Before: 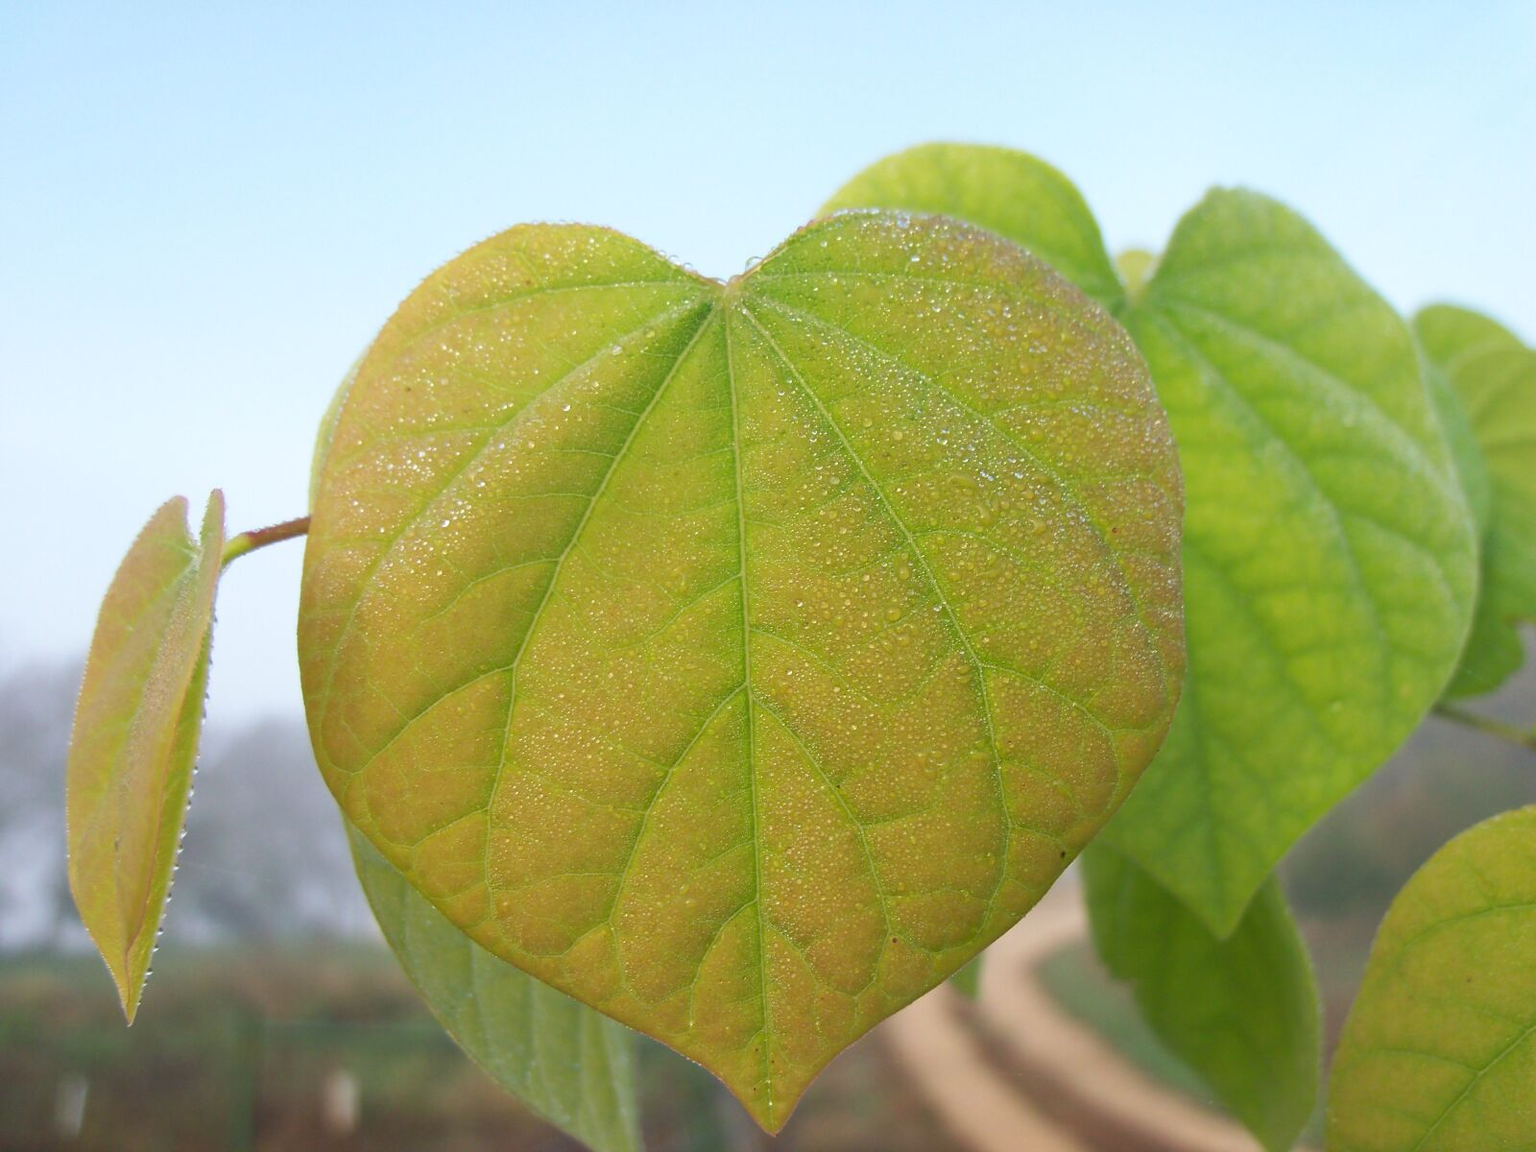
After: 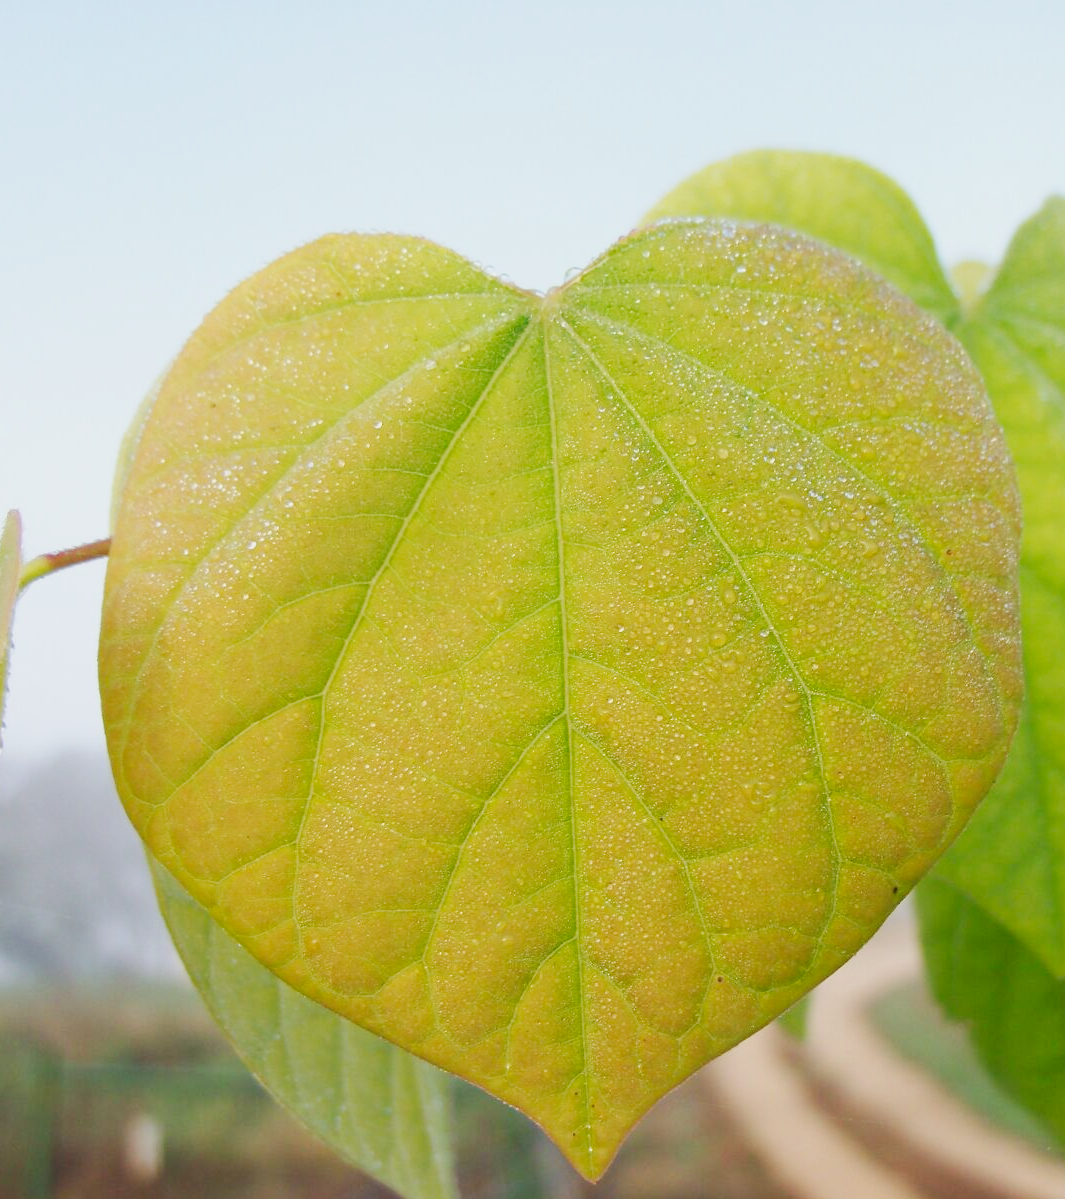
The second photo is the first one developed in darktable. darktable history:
crop and rotate: left 13.358%, right 20.031%
tone curve: curves: ch0 [(0, 0) (0.239, 0.248) (0.508, 0.606) (0.826, 0.855) (1, 0.945)]; ch1 [(0, 0) (0.401, 0.42) (0.442, 0.47) (0.492, 0.498) (0.511, 0.516) (0.555, 0.586) (0.681, 0.739) (1, 1)]; ch2 [(0, 0) (0.411, 0.433) (0.5, 0.504) (0.545, 0.574) (1, 1)], preserve colors none
